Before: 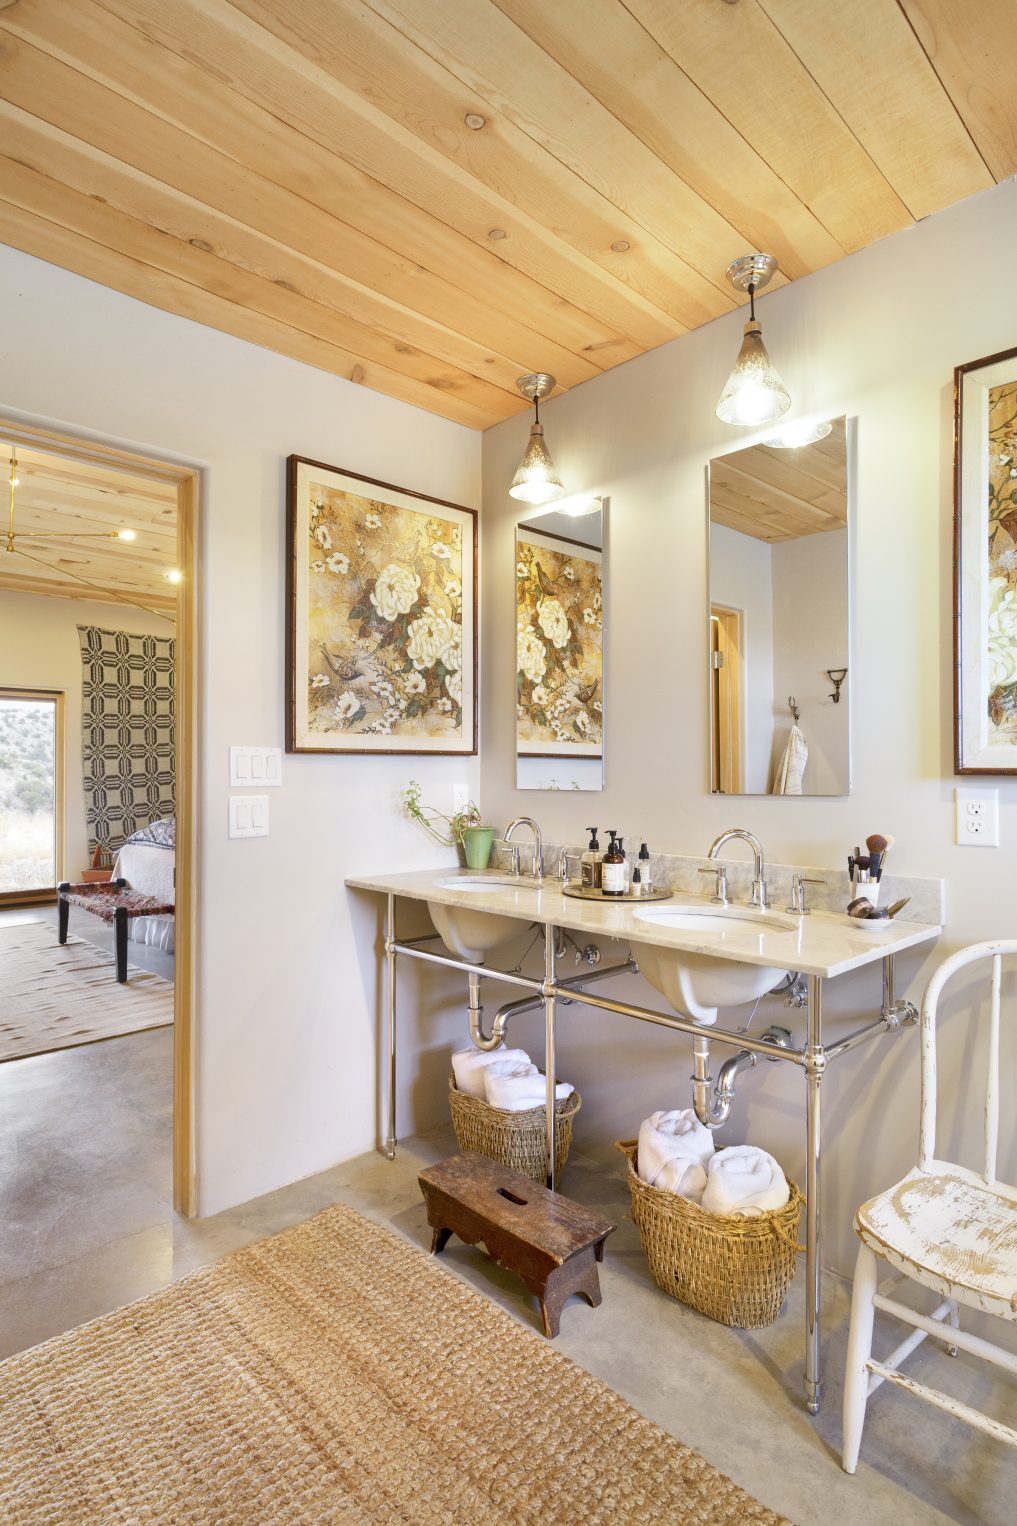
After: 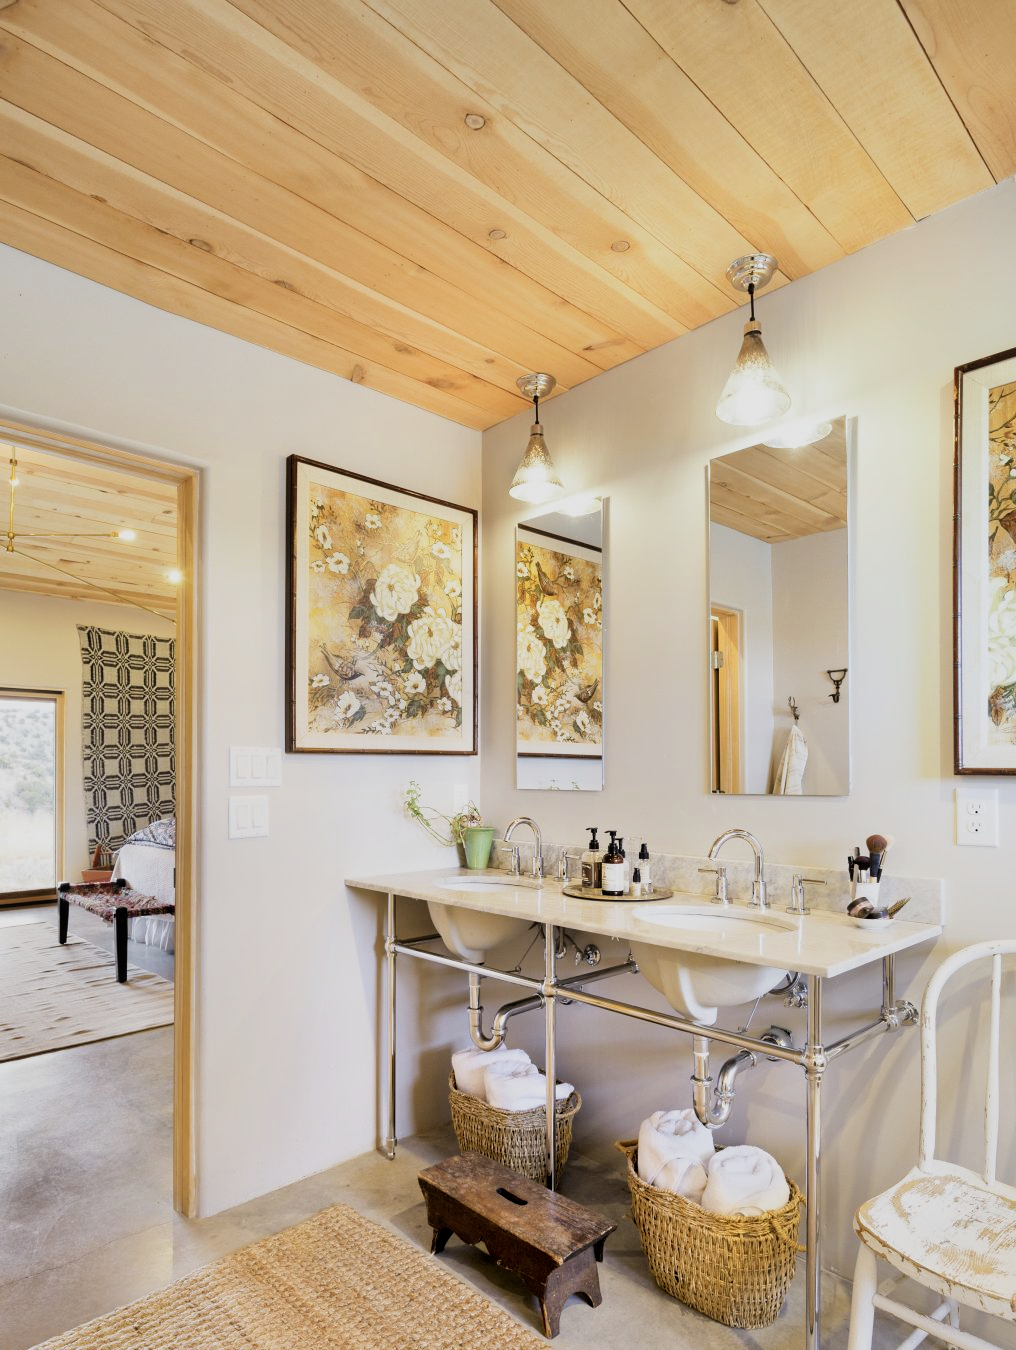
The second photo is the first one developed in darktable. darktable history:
crop and rotate: top 0%, bottom 11.49%
filmic rgb: black relative exposure -5 EV, hardness 2.88, contrast 1.3, highlights saturation mix -30%
